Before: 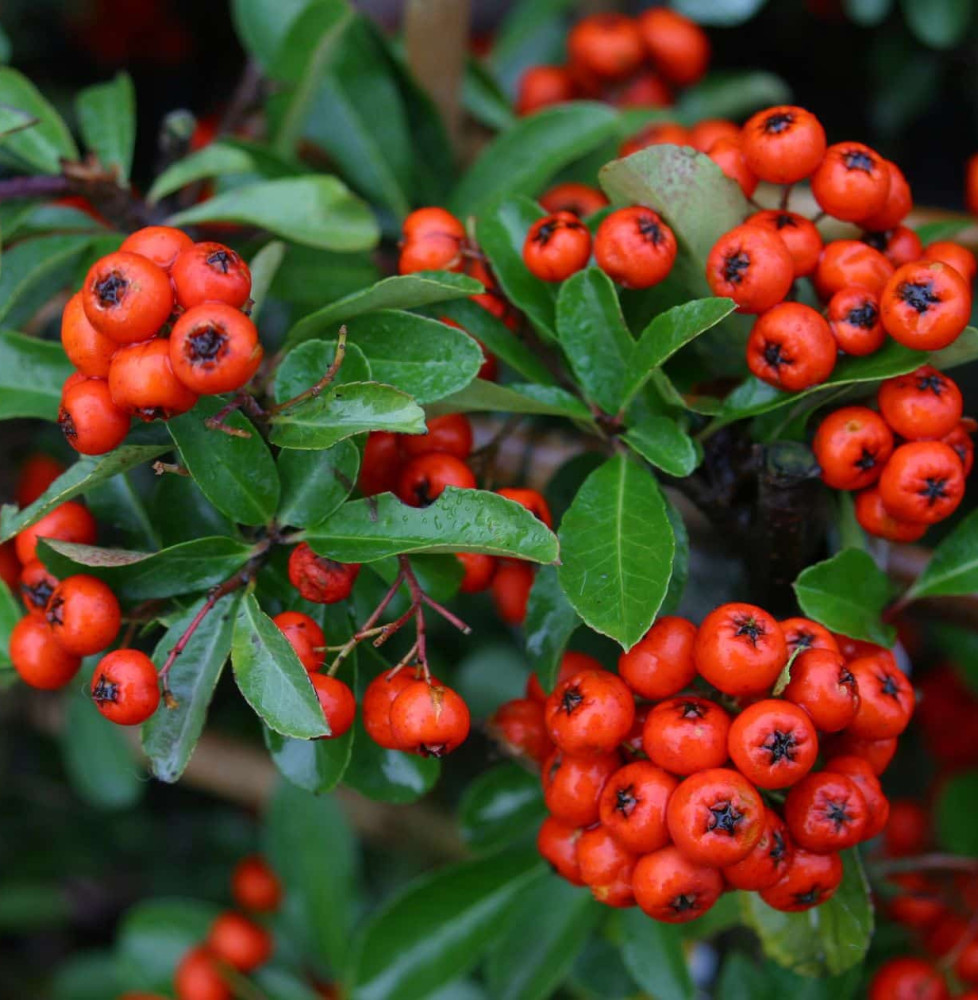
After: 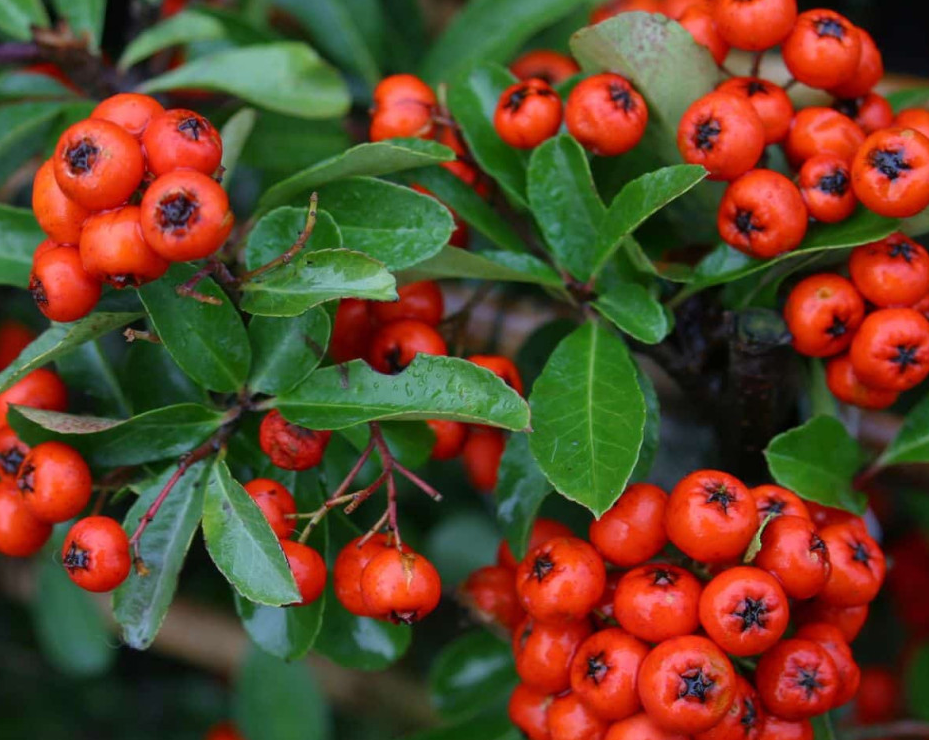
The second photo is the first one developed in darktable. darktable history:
white balance: emerald 1
crop and rotate: left 2.991%, top 13.302%, right 1.981%, bottom 12.636%
